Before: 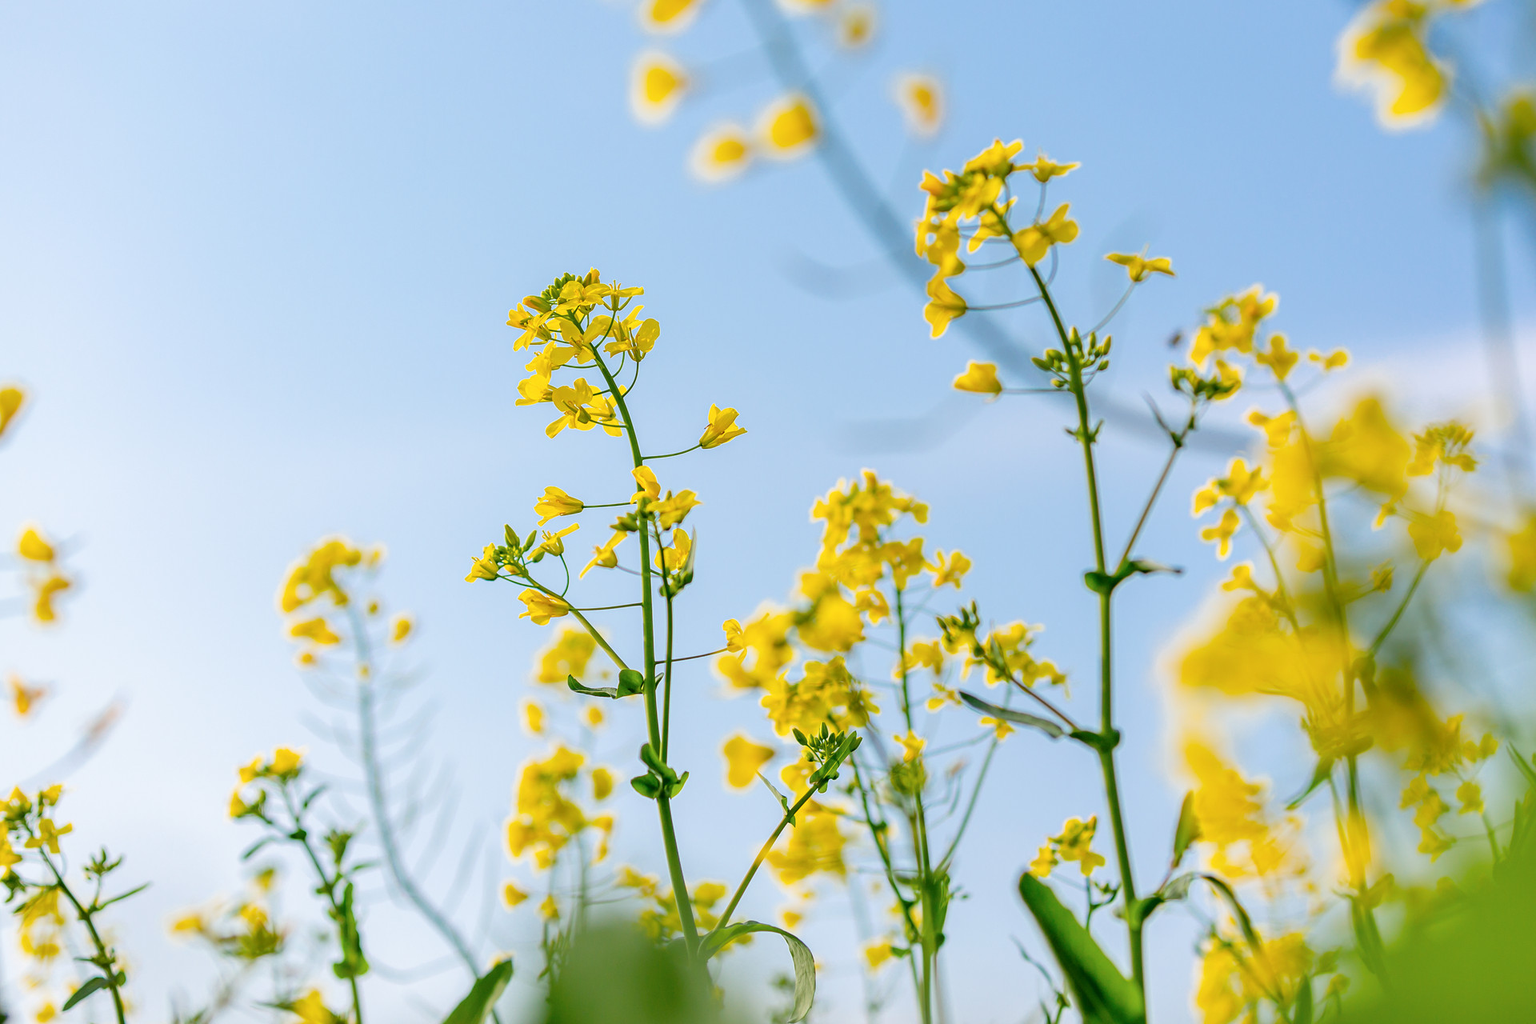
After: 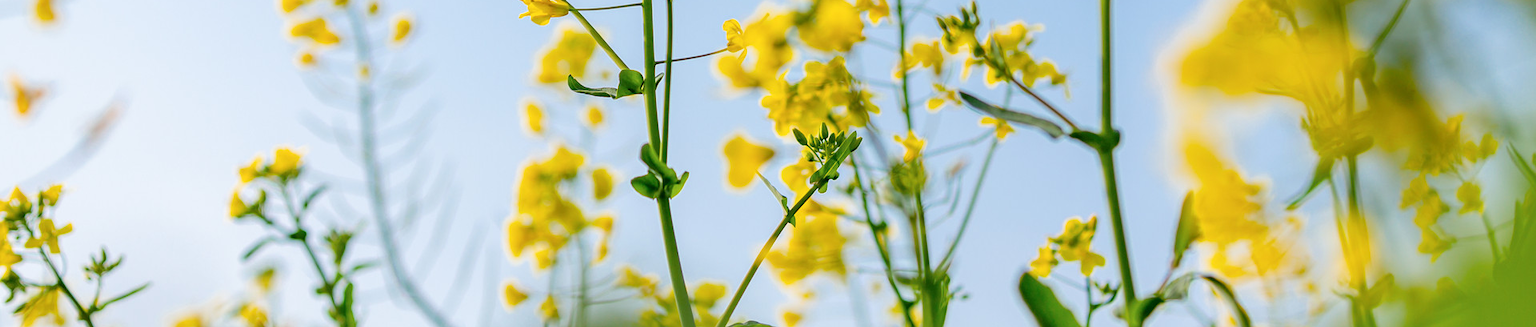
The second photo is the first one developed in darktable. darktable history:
crop and rotate: top 58.662%, bottom 9.327%
